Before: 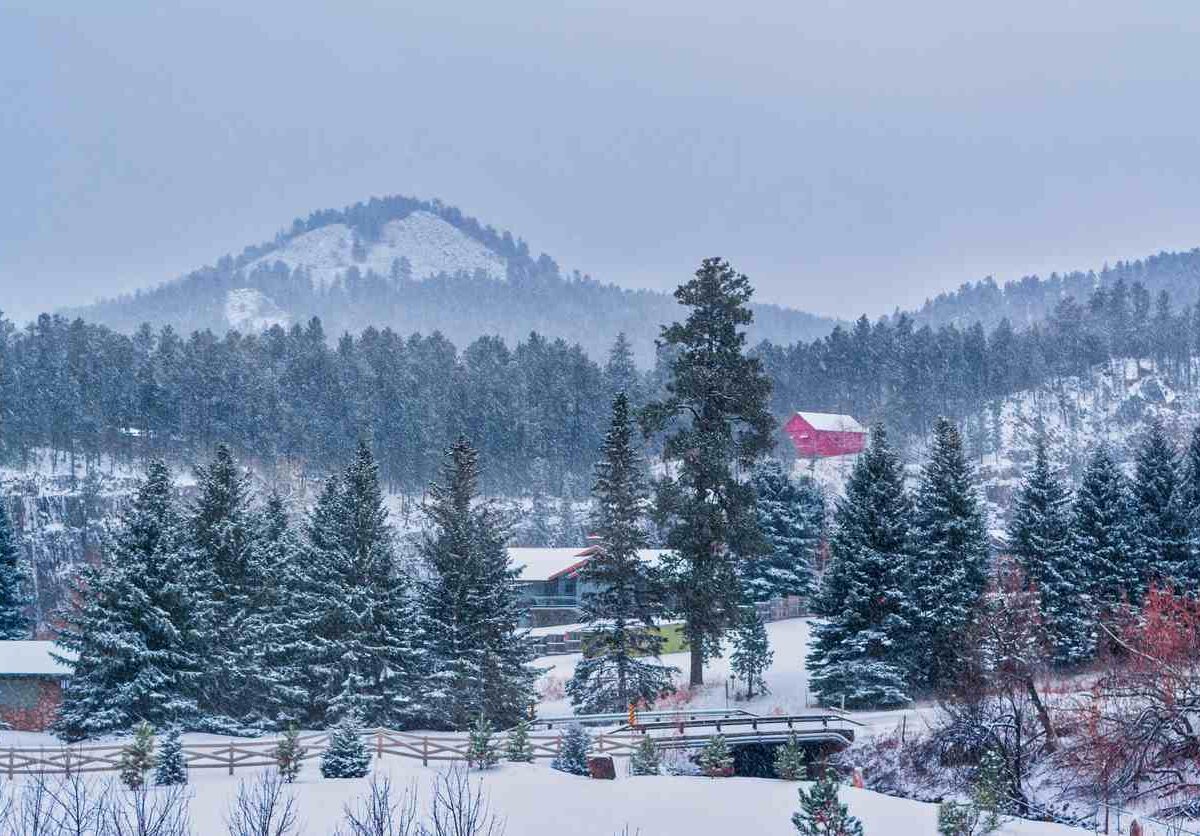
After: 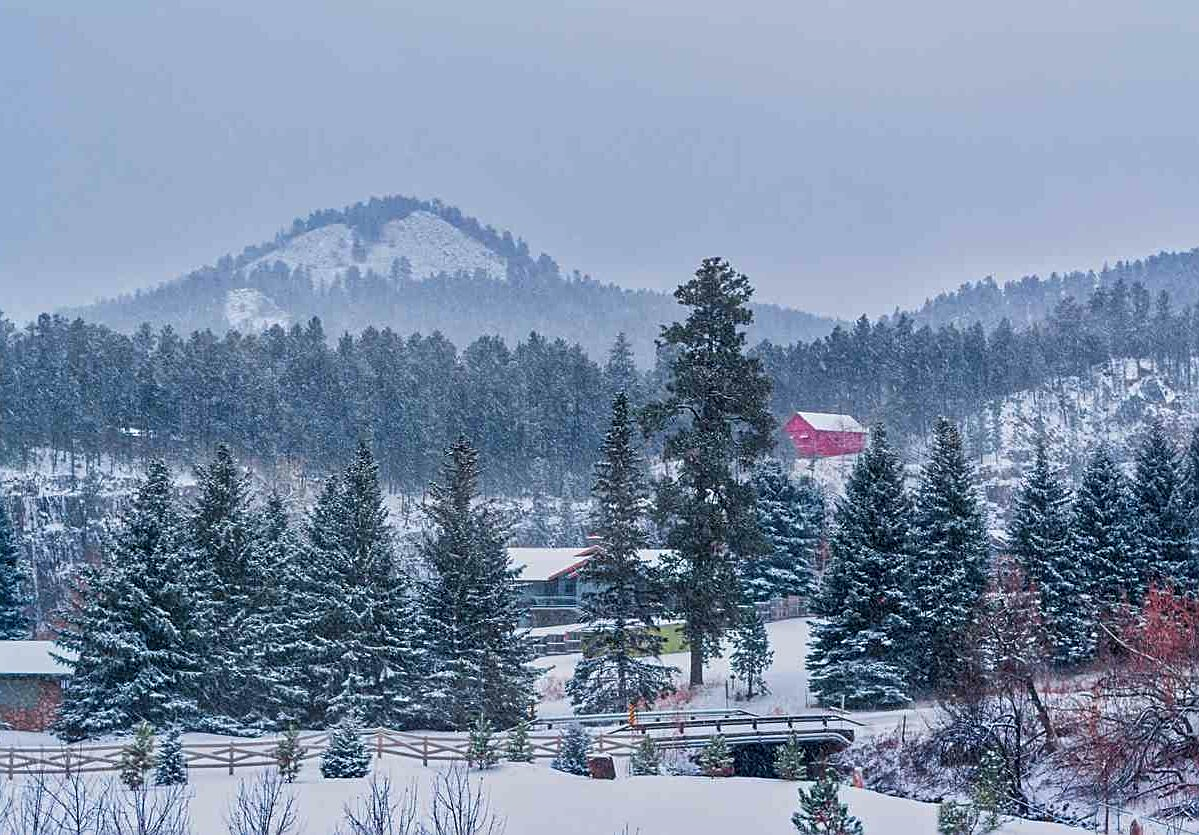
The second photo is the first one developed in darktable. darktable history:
sharpen: on, module defaults
tone equalizer: on, module defaults
exposure: exposure -0.157 EV, compensate highlight preservation false
